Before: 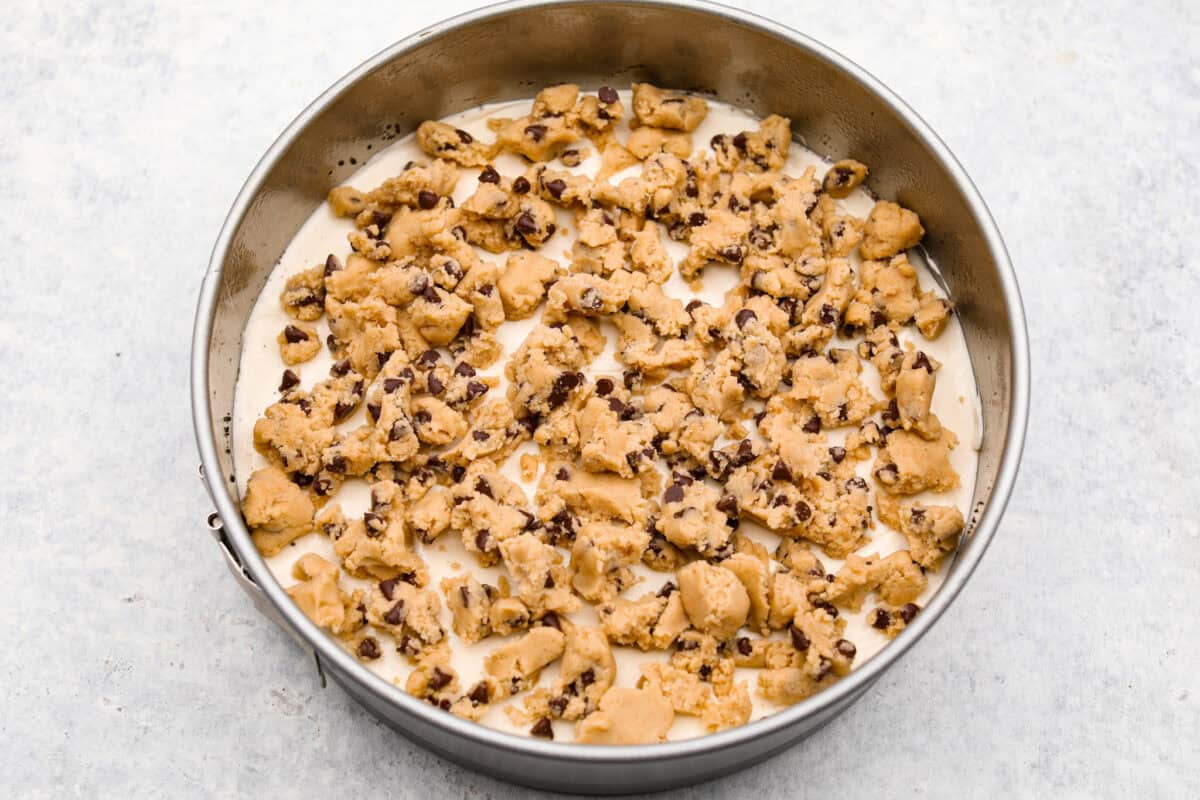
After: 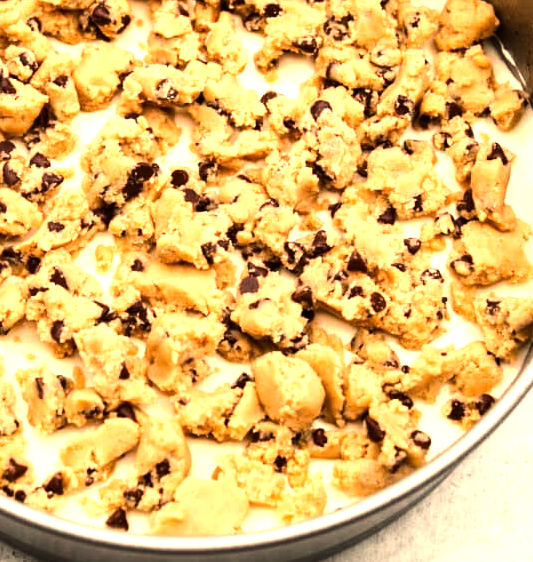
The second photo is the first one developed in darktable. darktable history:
white balance: red 1.123, blue 0.83
tone equalizer: -8 EV -1.08 EV, -7 EV -1.01 EV, -6 EV -0.867 EV, -5 EV -0.578 EV, -3 EV 0.578 EV, -2 EV 0.867 EV, -1 EV 1.01 EV, +0 EV 1.08 EV, edges refinement/feathering 500, mask exposure compensation -1.57 EV, preserve details no
crop: left 35.432%, top 26.233%, right 20.145%, bottom 3.432%
